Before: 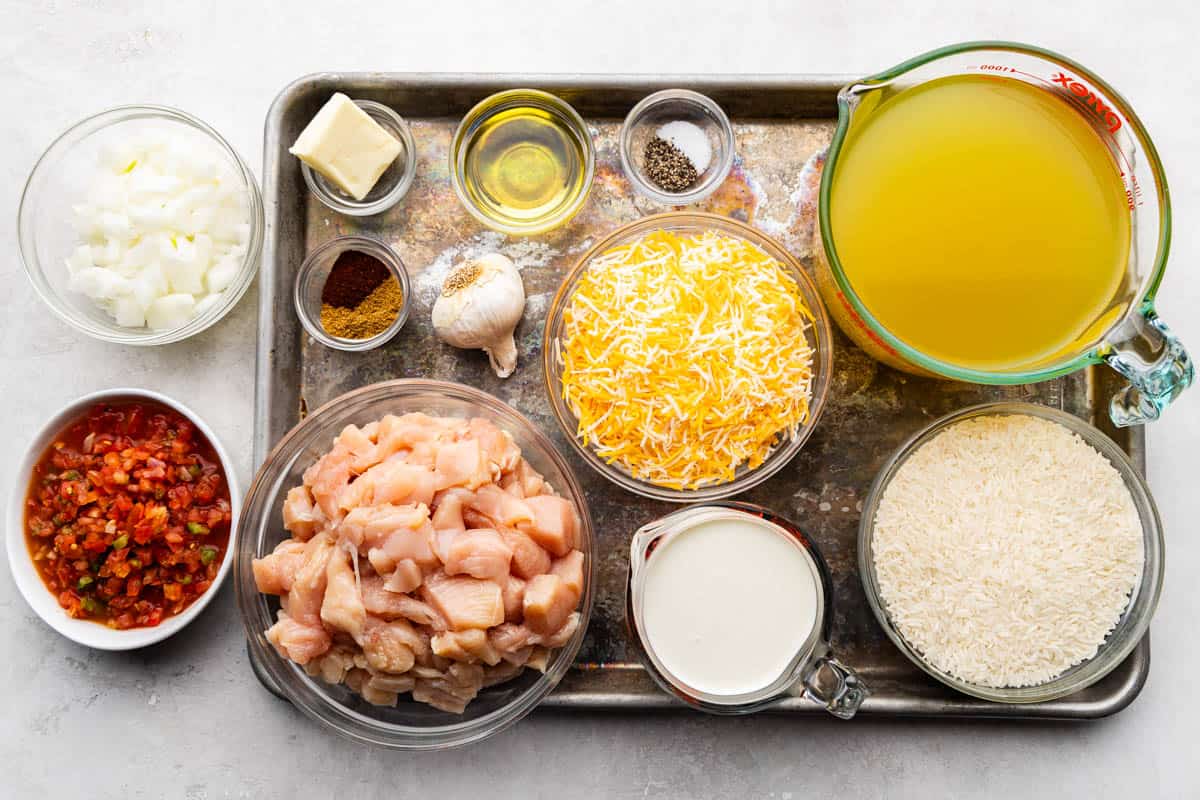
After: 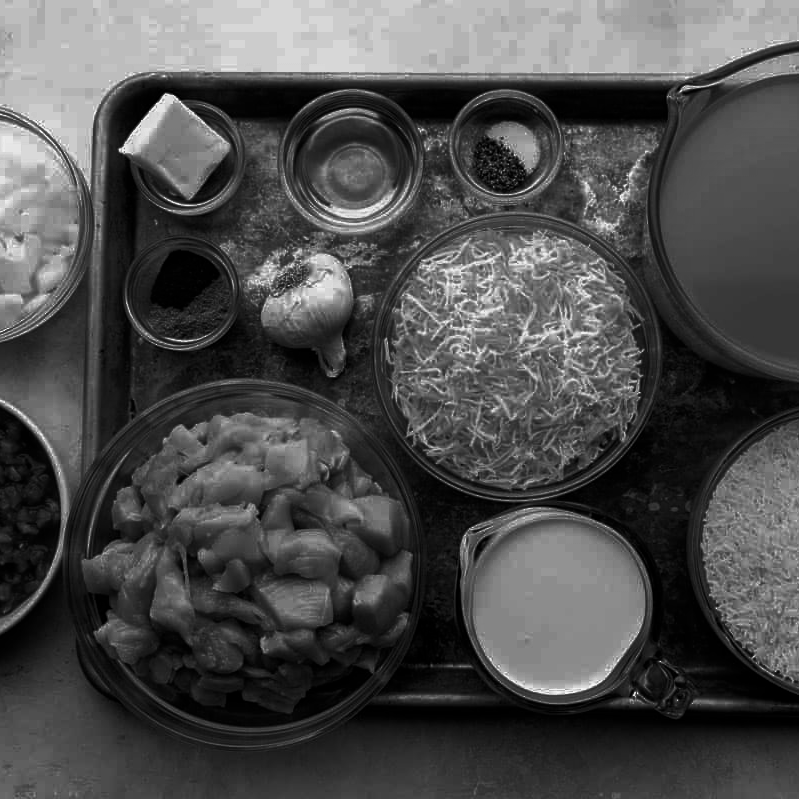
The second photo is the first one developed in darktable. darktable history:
base curve: curves: ch0 [(0, 0) (0.826, 0.587) (1, 1)]
color zones: curves: ch1 [(0, 0.006) (0.094, 0.285) (0.171, 0.001) (0.429, 0.001) (0.571, 0.003) (0.714, 0.004) (0.857, 0.004) (1, 0.006)]
contrast brightness saturation: contrast -0.03, brightness -0.59, saturation -1
crop and rotate: left 14.292%, right 19.041%
